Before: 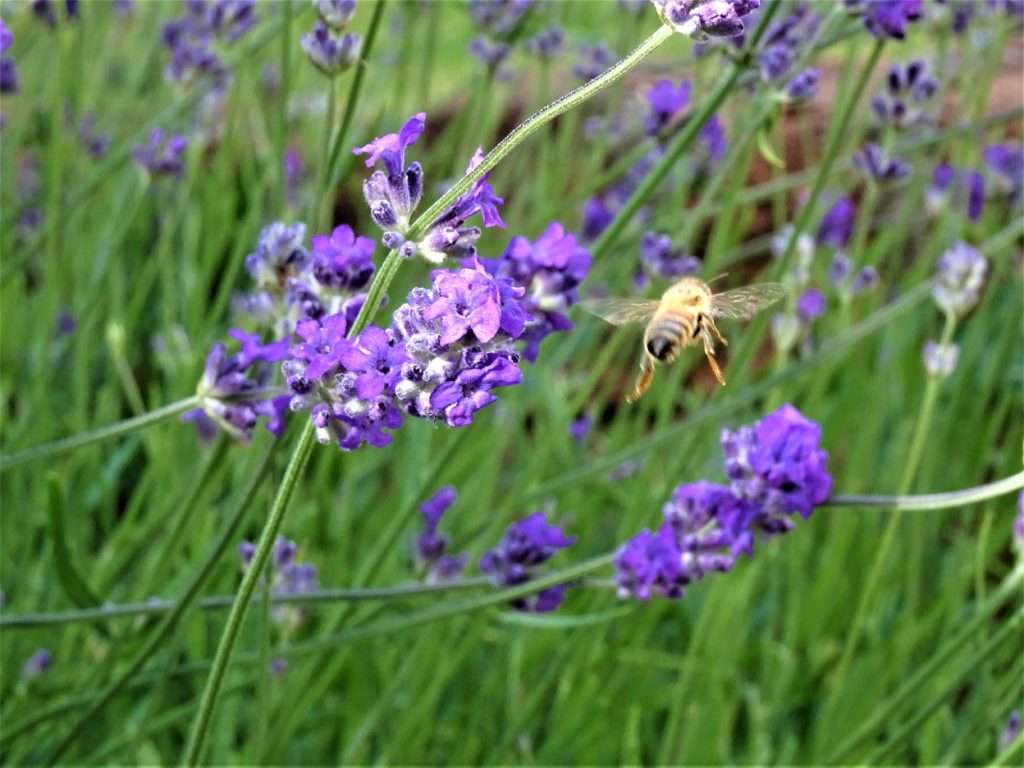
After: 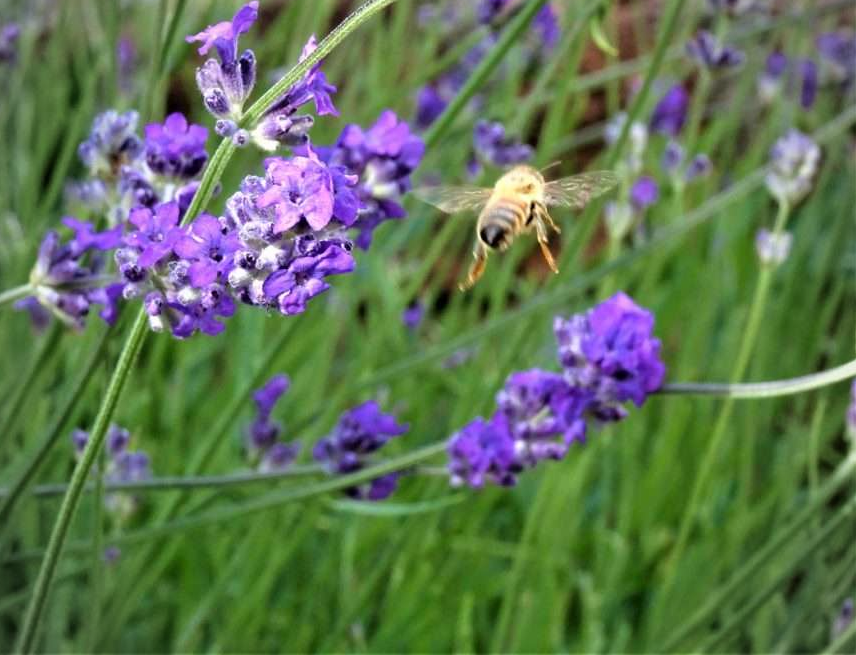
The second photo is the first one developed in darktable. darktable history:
vignetting: brightness -0.278, unbound false
crop: left 16.4%, top 14.586%
